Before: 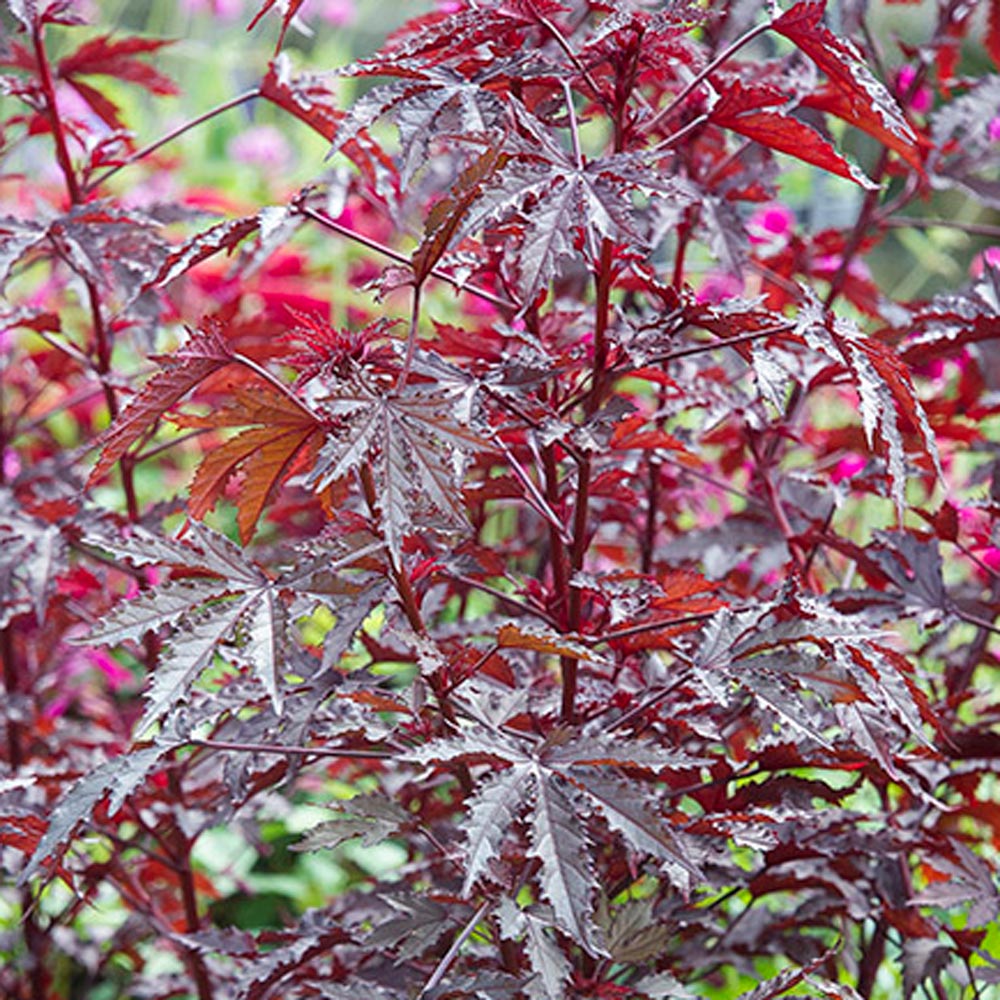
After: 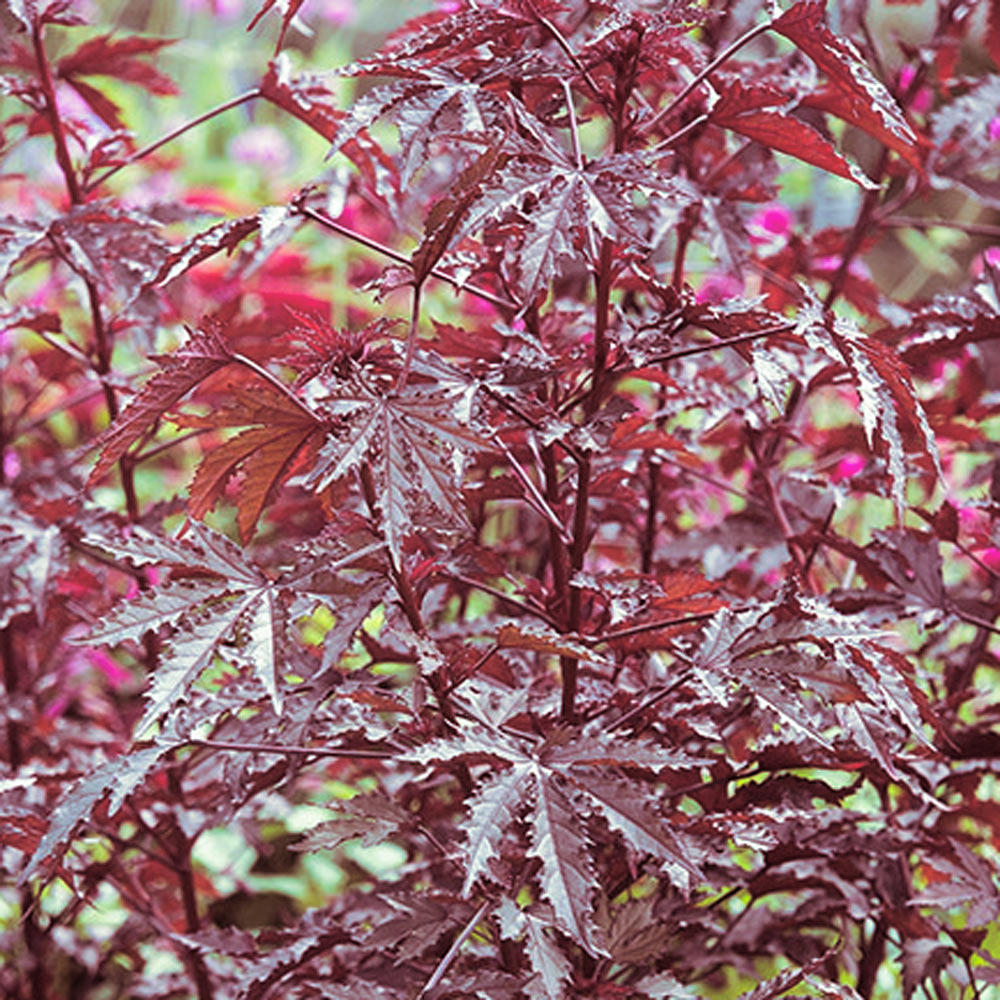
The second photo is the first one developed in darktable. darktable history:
split-toning: compress 20%
white balance: red 0.986, blue 1.01
